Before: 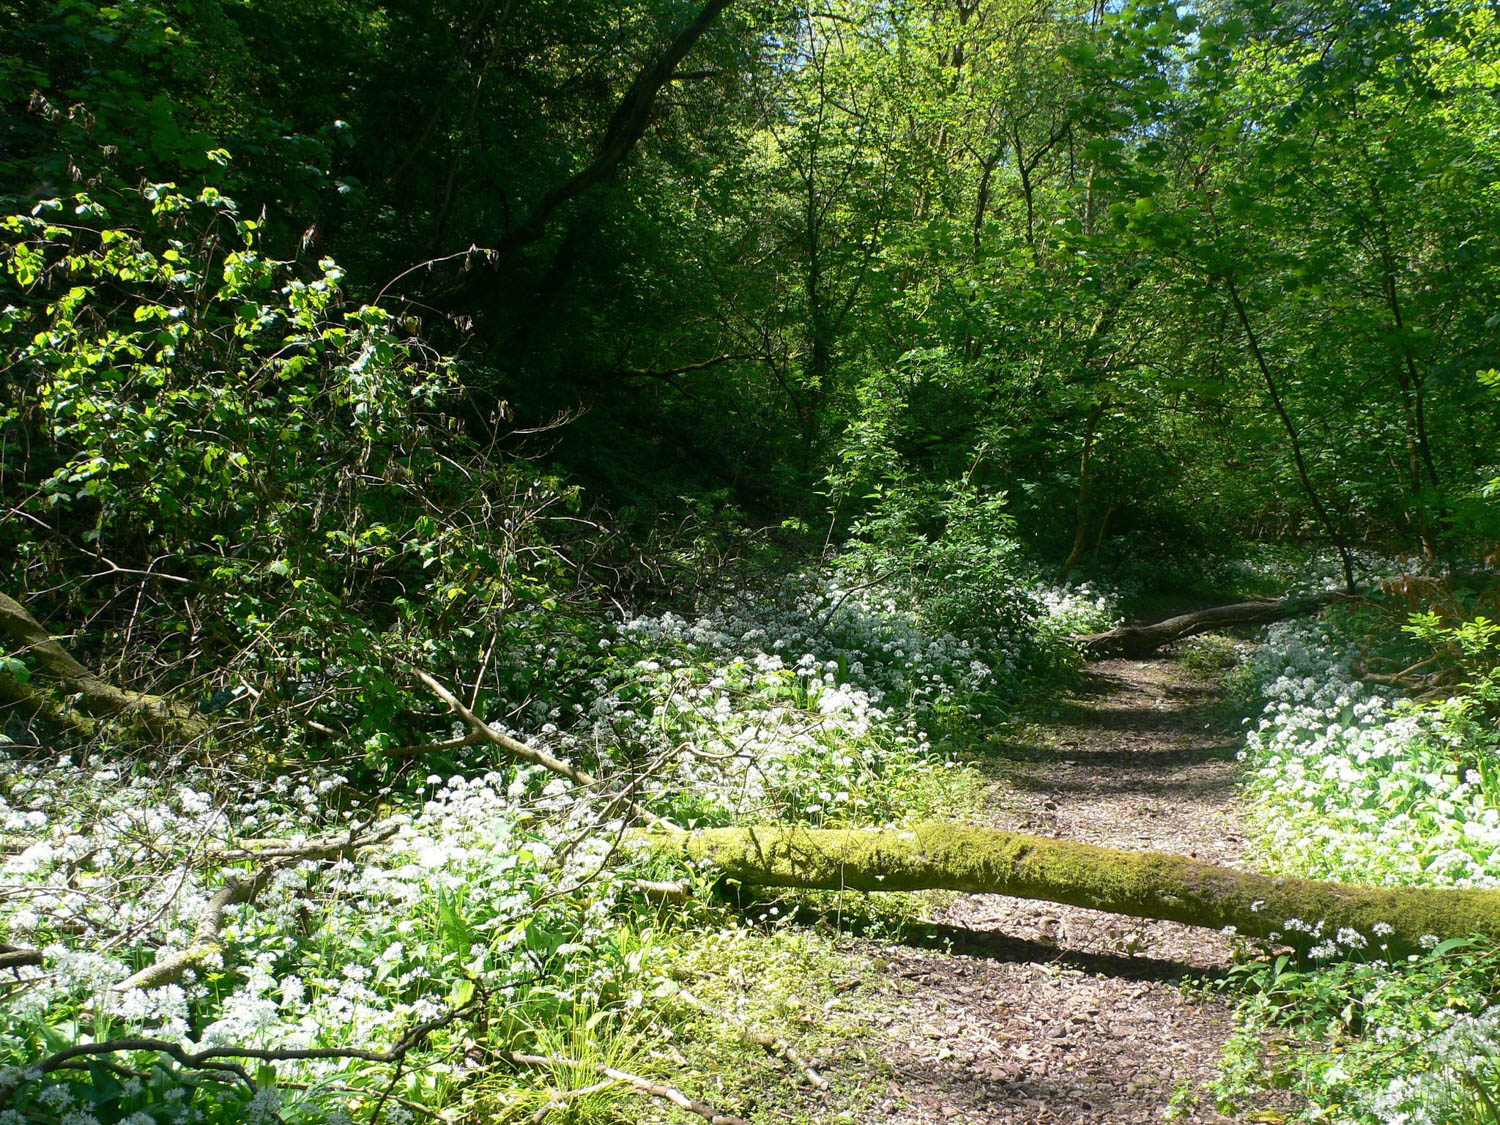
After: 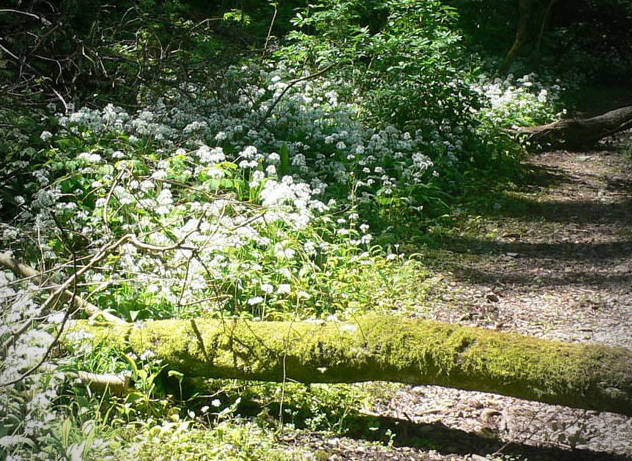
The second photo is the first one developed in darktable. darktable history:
crop: left 37.221%, top 45.169%, right 20.63%, bottom 13.777%
vignetting: fall-off radius 31.48%, brightness -0.472
